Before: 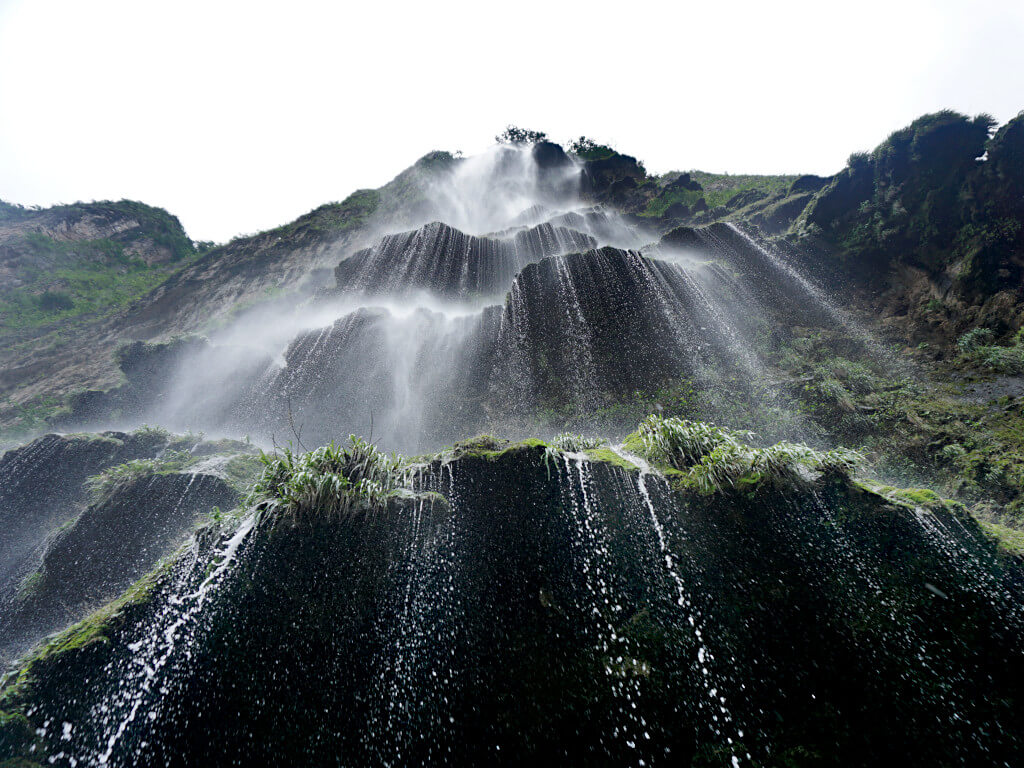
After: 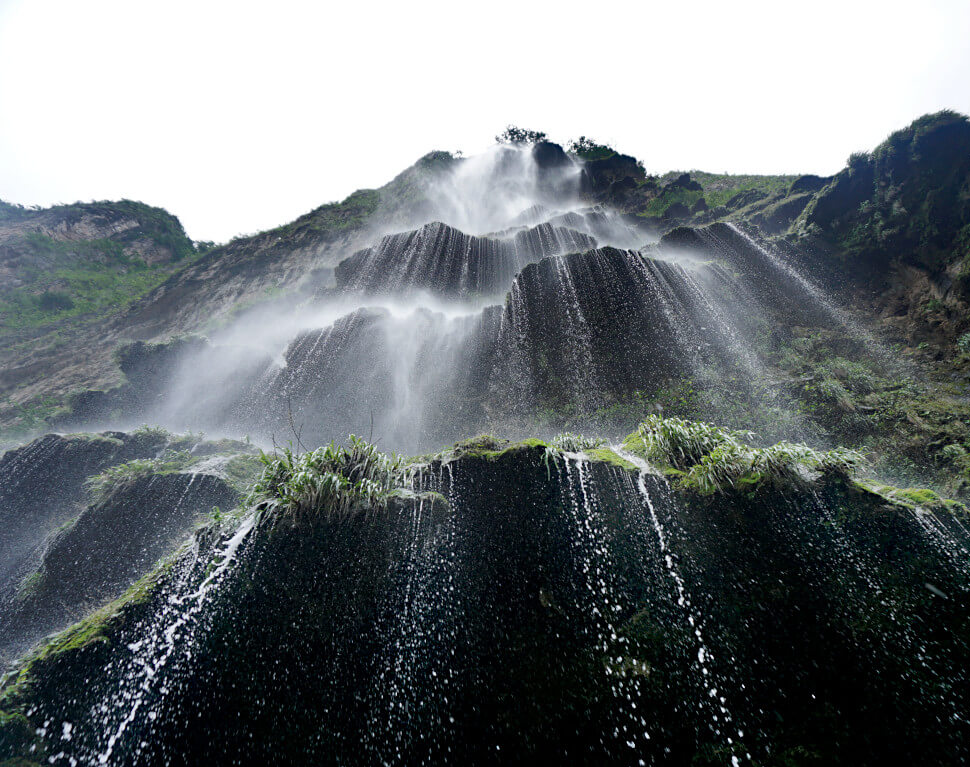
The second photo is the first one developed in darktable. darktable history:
crop and rotate: left 0%, right 5.215%
